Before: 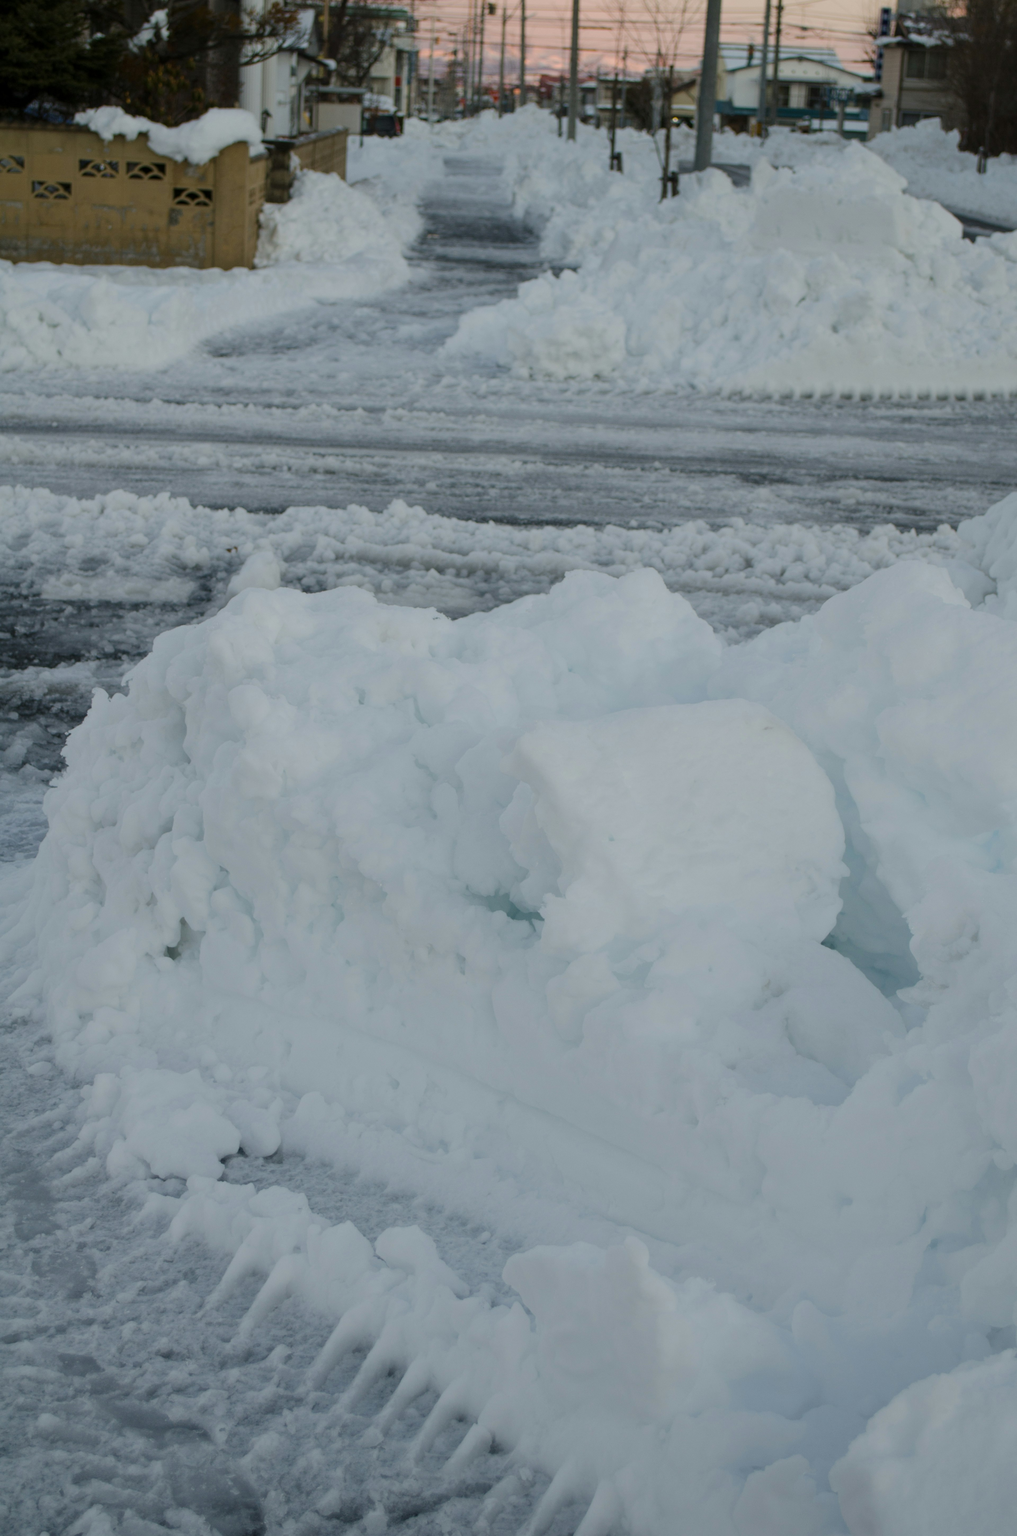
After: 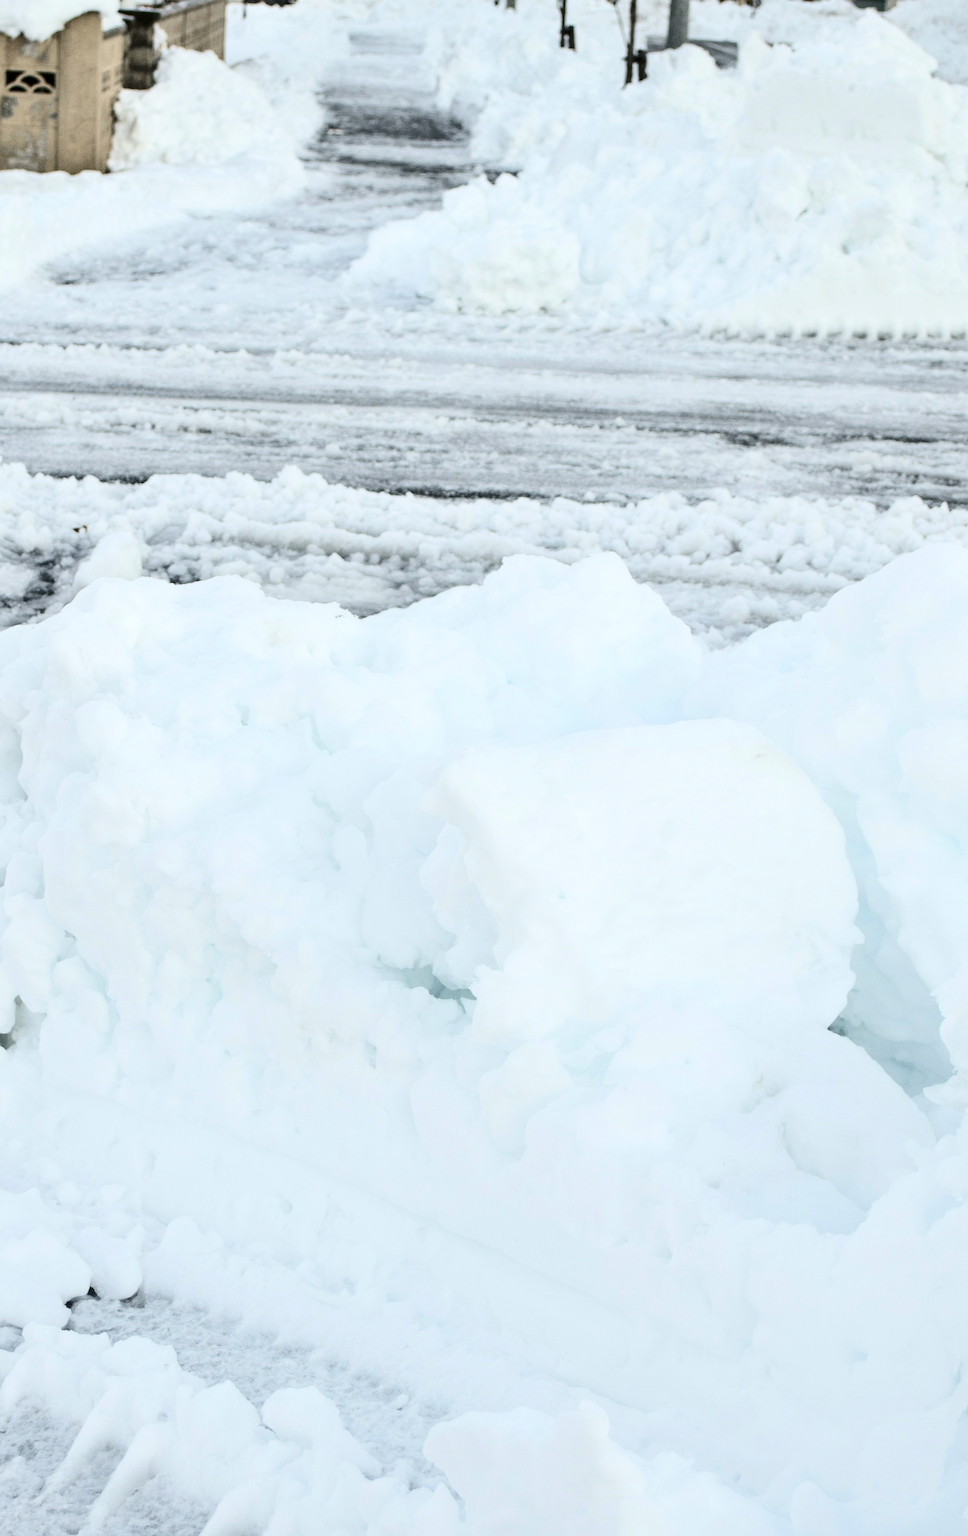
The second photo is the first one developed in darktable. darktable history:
shadows and highlights: low approximation 0.01, soften with gaussian
crop: left 16.626%, top 8.645%, right 8.319%, bottom 12.512%
contrast brightness saturation: saturation -0.065
exposure: black level correction 0, exposure 1.001 EV, compensate highlight preservation false
color balance rgb: perceptual saturation grading › global saturation -31.686%
tone curve: curves: ch0 [(0, 0) (0.004, 0) (0.133, 0.071) (0.325, 0.456) (0.832, 0.957) (1, 1)], color space Lab, independent channels, preserve colors none
sharpen: on, module defaults
